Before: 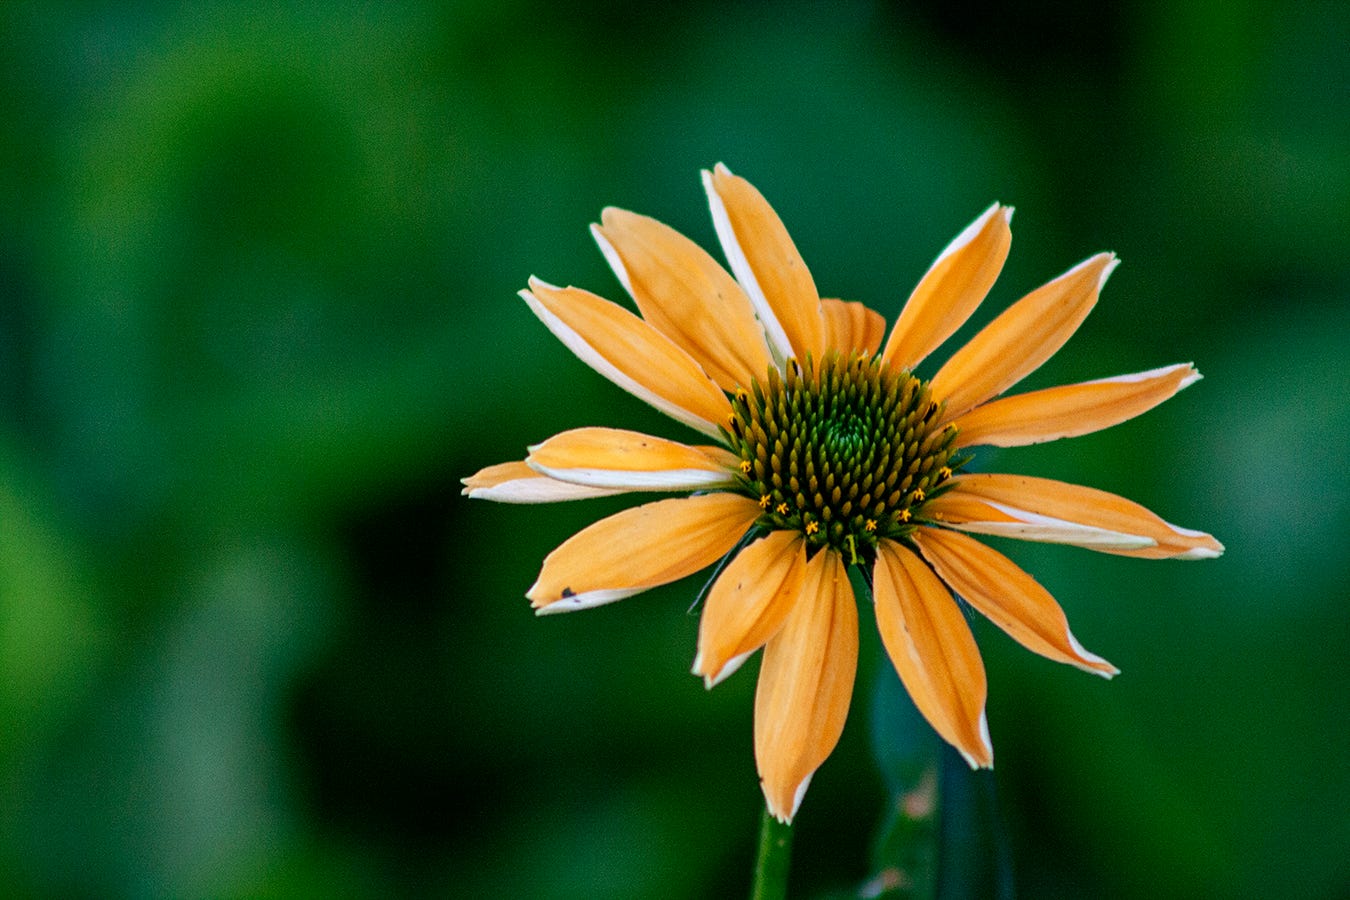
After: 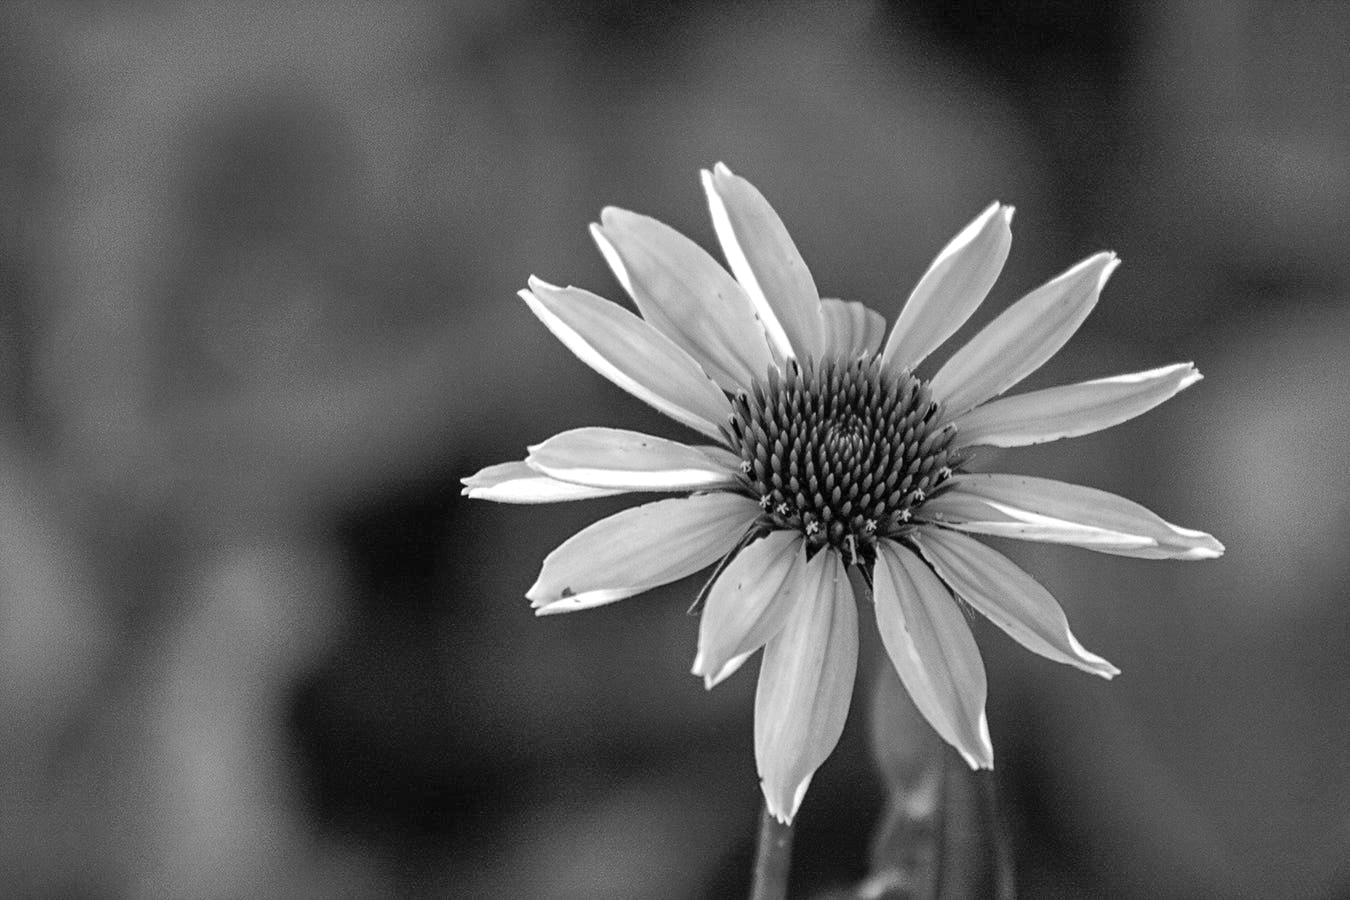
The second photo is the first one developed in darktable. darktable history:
color calibration: output gray [0.22, 0.42, 0.37, 0], illuminant as shot in camera, x 0.464, y 0.418, temperature 2672.6 K
levels: levels [0, 0.445, 1]
shadows and highlights: shadows 36.86, highlights -27.34, soften with gaussian
tone equalizer: on, module defaults
